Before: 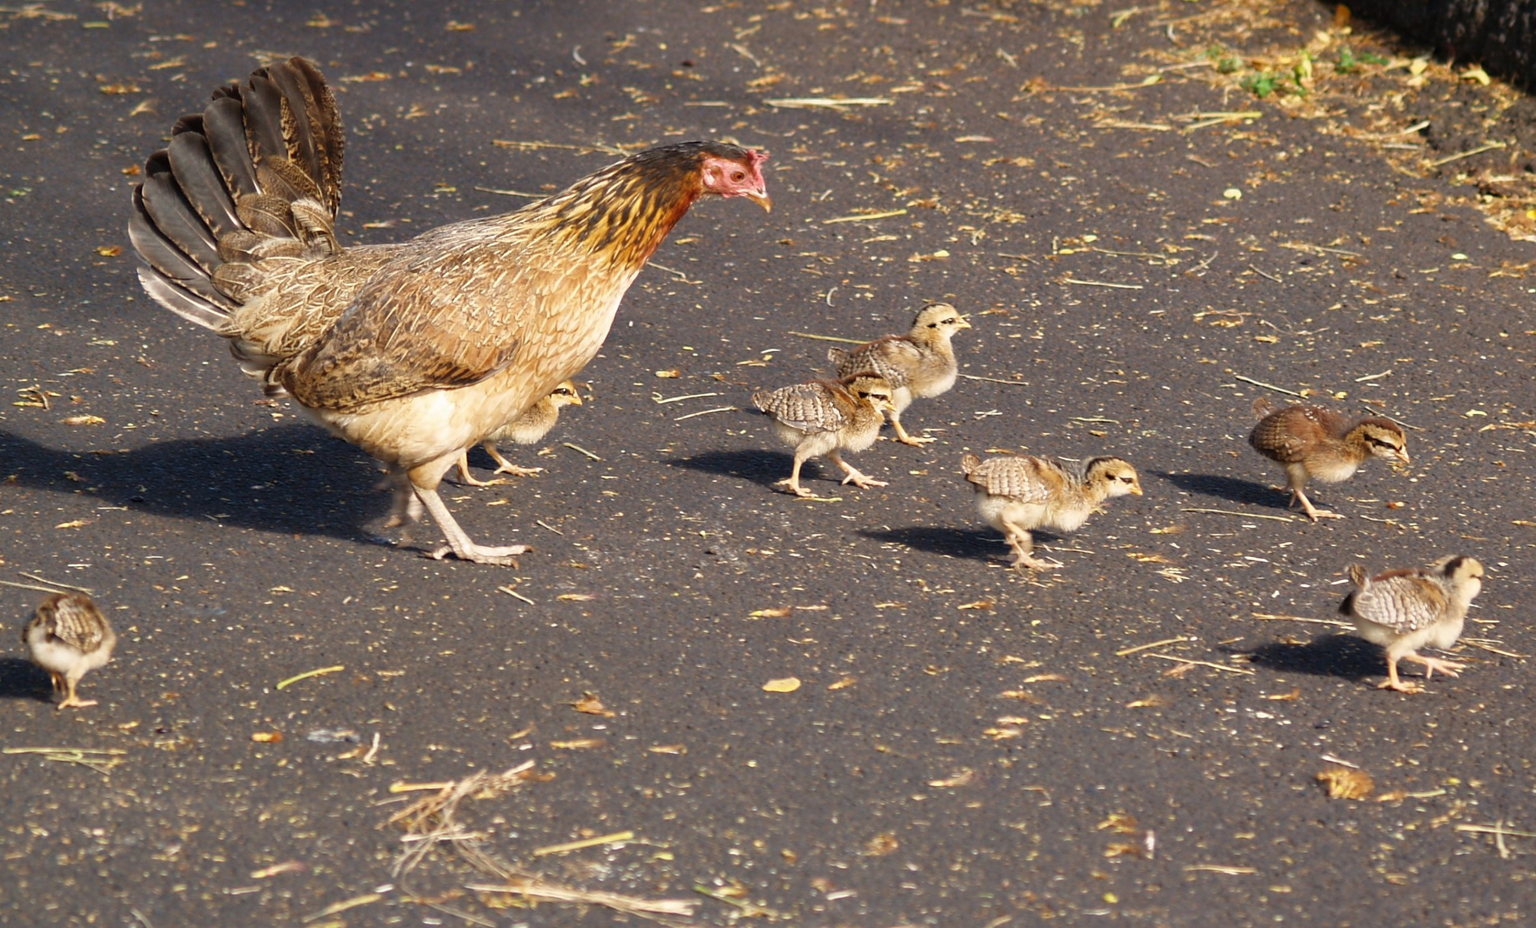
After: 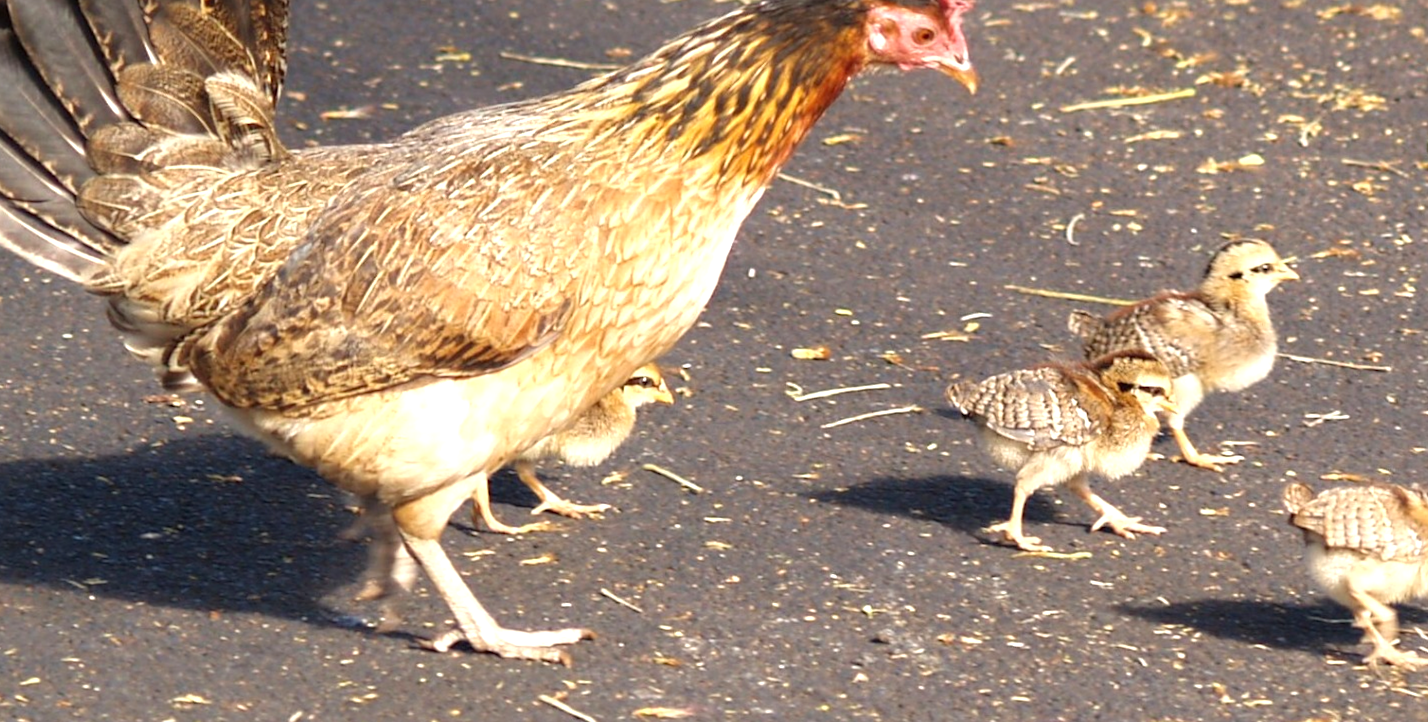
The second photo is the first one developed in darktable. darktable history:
exposure: exposure 0.669 EV, compensate highlight preservation false
crop and rotate: angle -4.99°, left 2.122%, top 6.945%, right 27.566%, bottom 30.519%
rotate and perspective: rotation -5°, crop left 0.05, crop right 0.952, crop top 0.11, crop bottom 0.89
